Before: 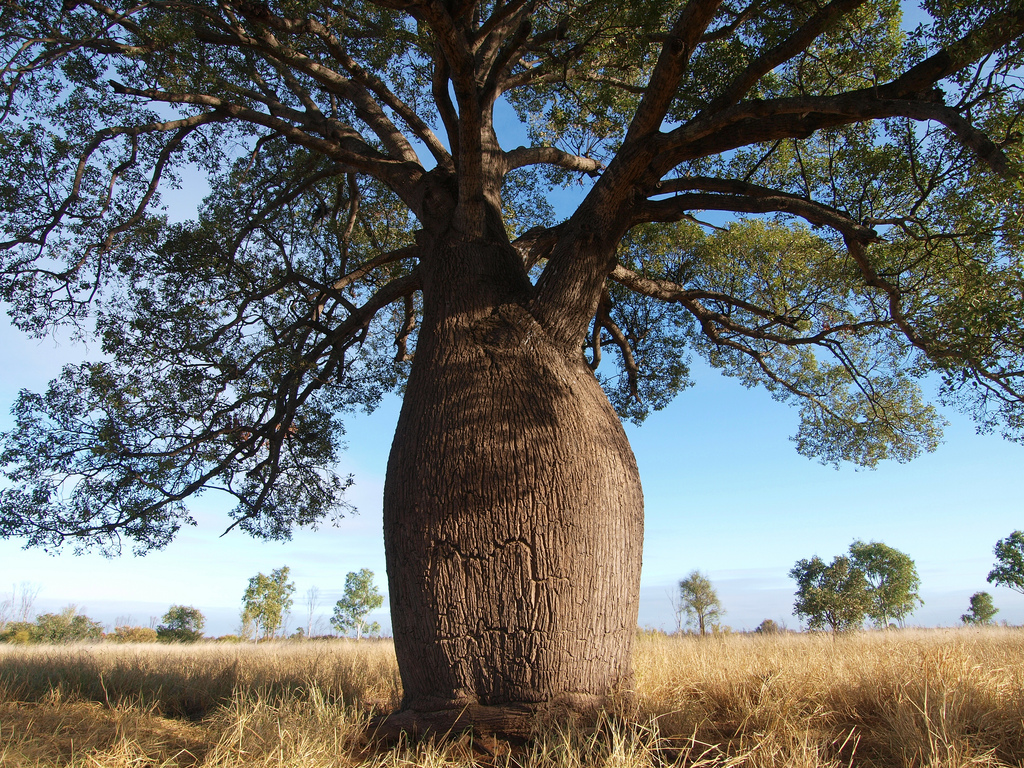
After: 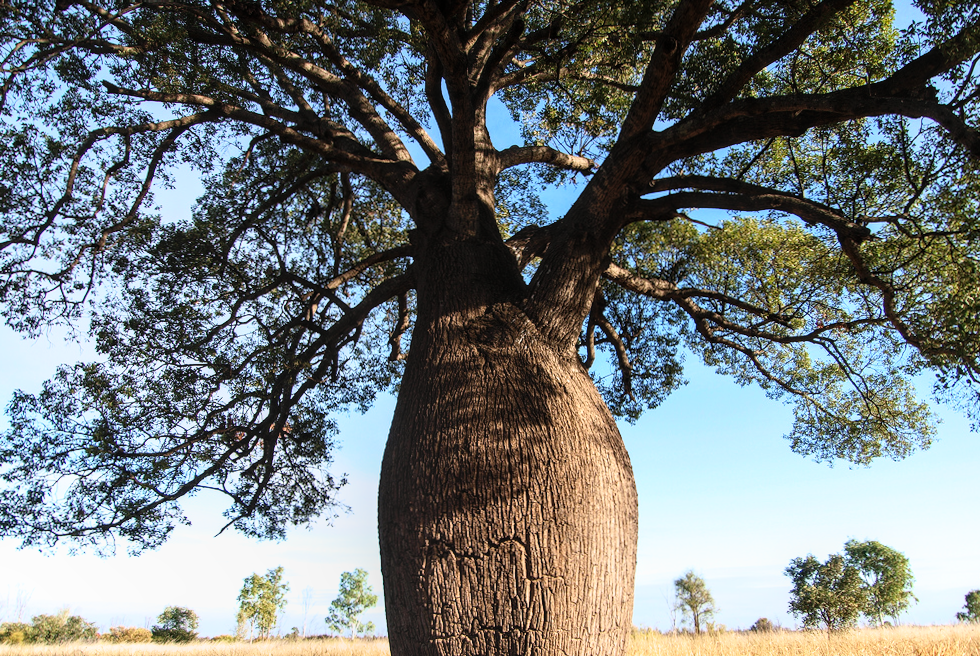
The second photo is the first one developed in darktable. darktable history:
filmic rgb: black relative exposure -9.07 EV, white relative exposure 2.31 EV, threshold 5.99 EV, hardness 7.53, enable highlight reconstruction true
contrast brightness saturation: contrast 0.203, brightness 0.166, saturation 0.229
local contrast: on, module defaults
crop and rotate: angle 0.181°, left 0.439%, right 3.419%, bottom 14.164%
